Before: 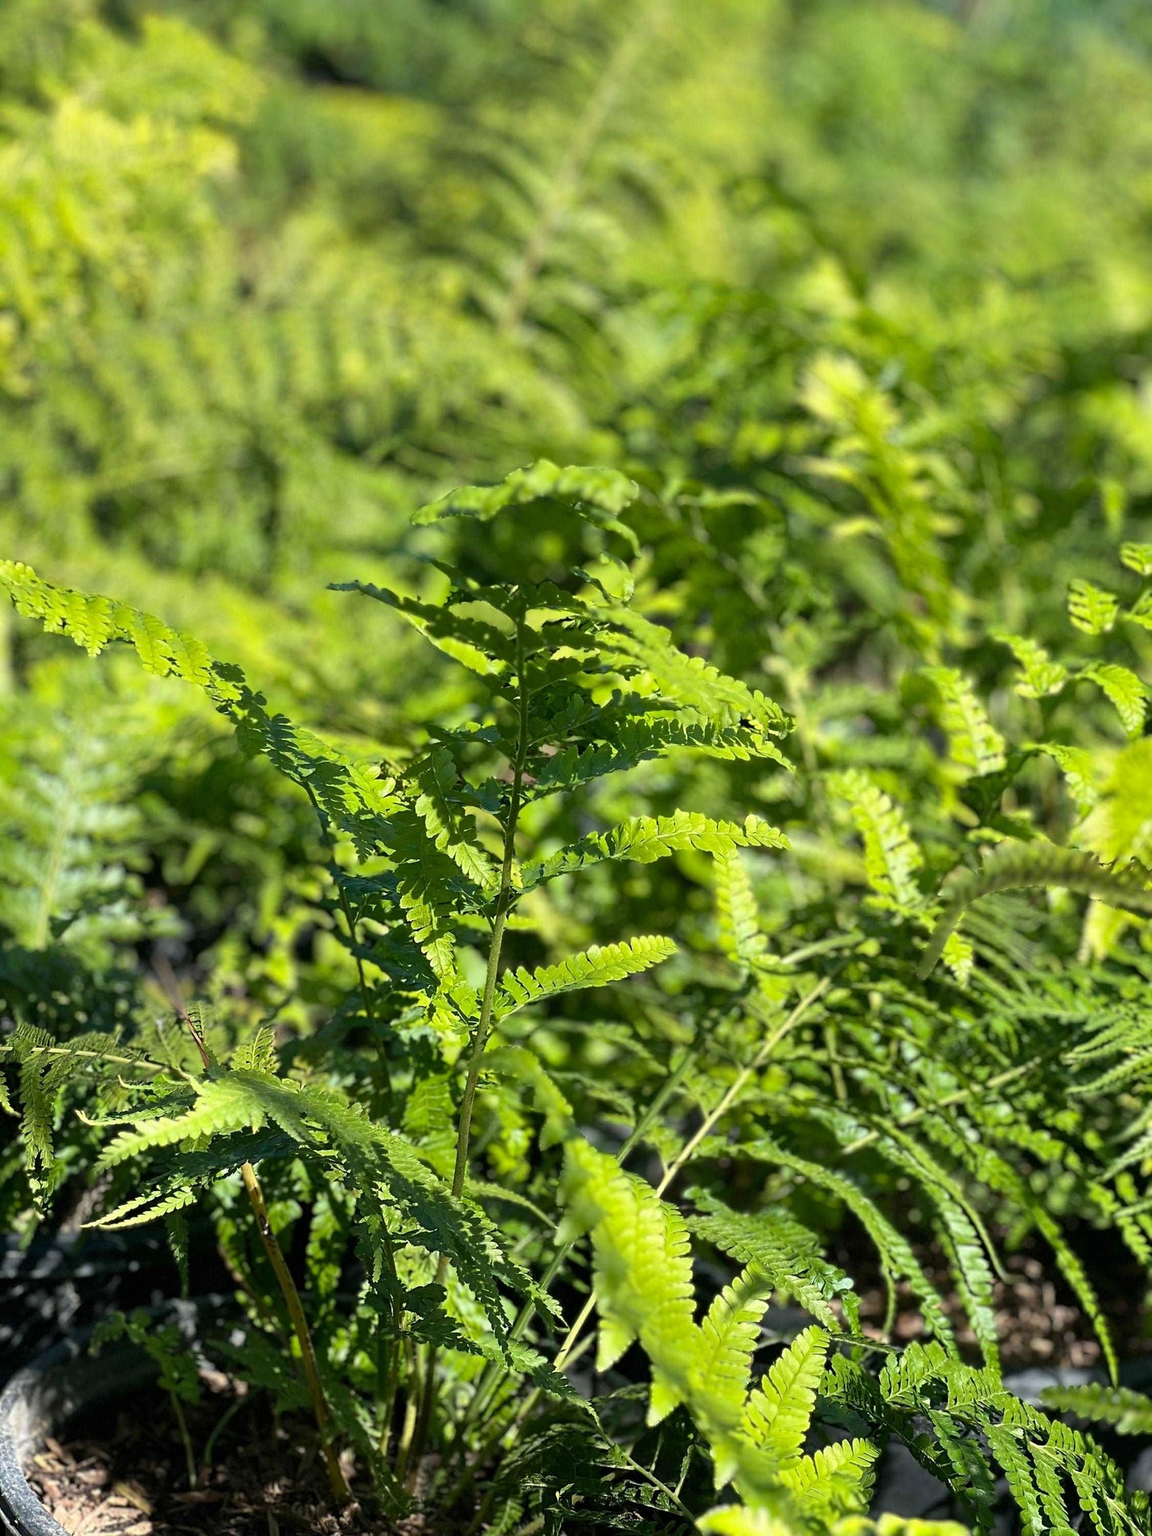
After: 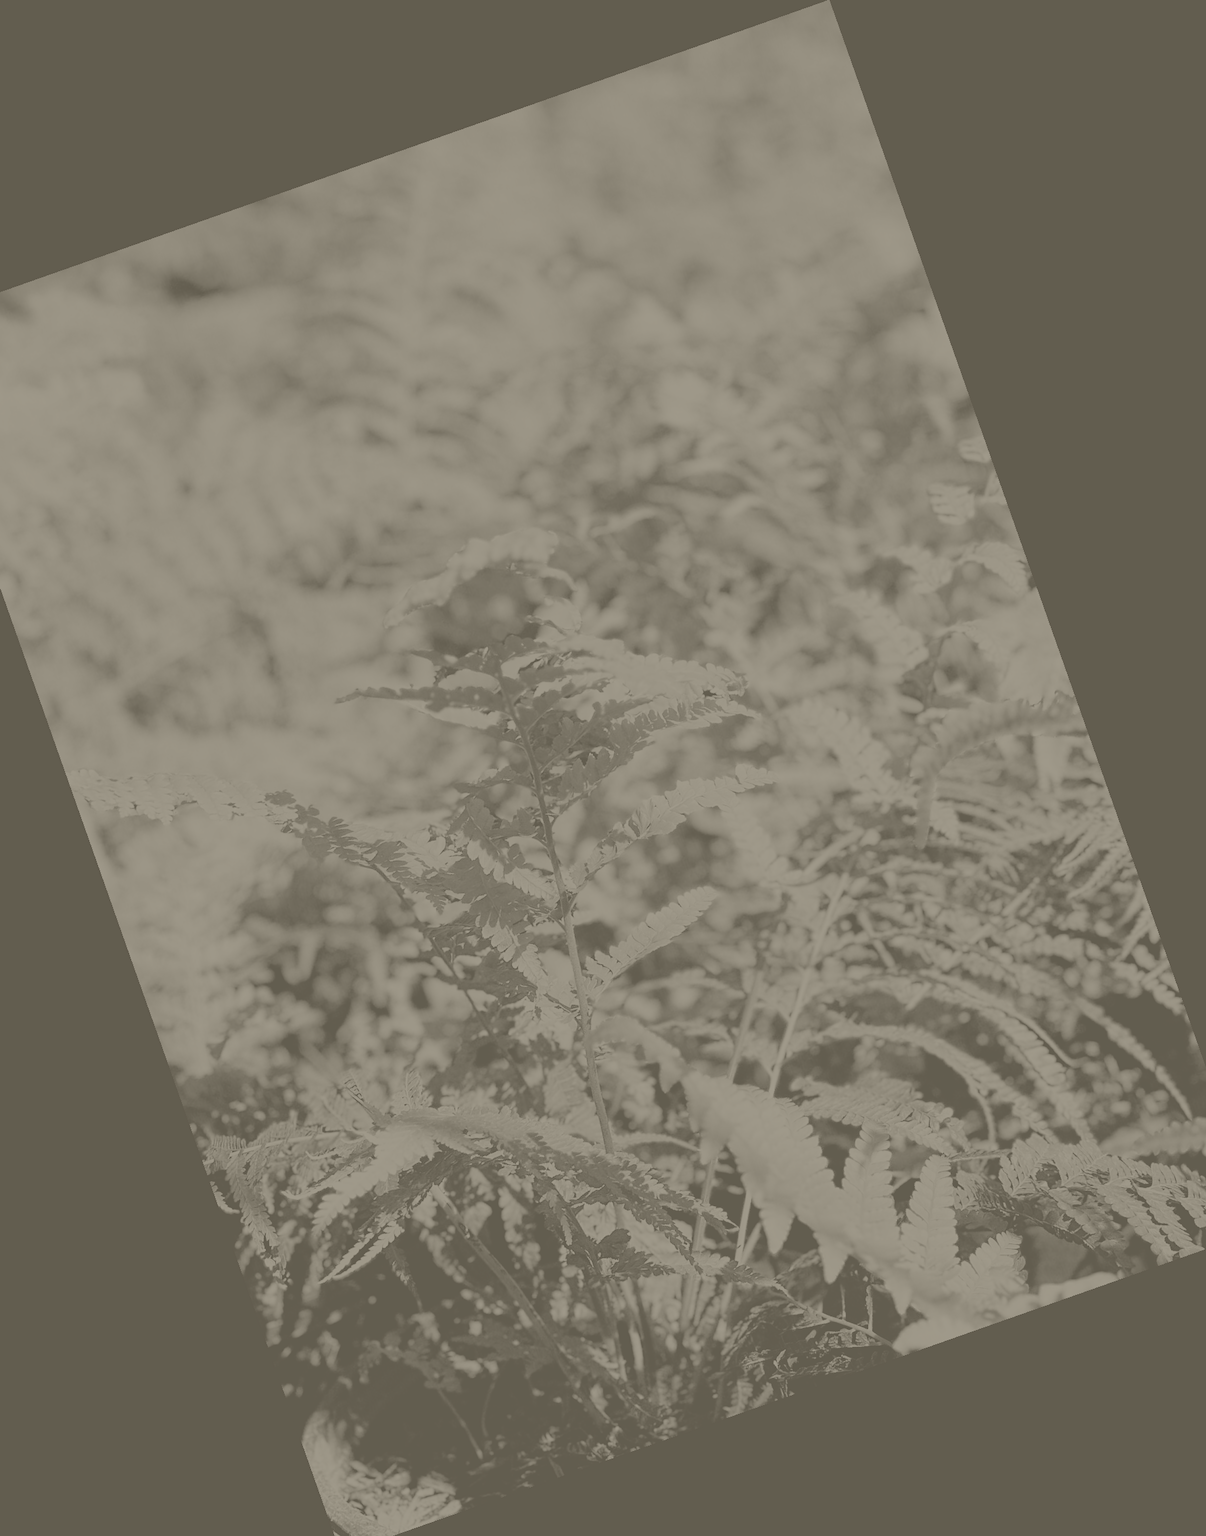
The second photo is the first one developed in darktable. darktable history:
filmic rgb: black relative exposure -7.15 EV, white relative exposure 5.36 EV, hardness 3.02, color science v6 (2022)
crop and rotate: angle 19.43°, left 6.812%, right 4.125%, bottom 1.087%
colorize: hue 41.44°, saturation 22%, source mix 60%, lightness 10.61%
contrast brightness saturation: contrast -0.32, brightness 0.75, saturation -0.78
velvia: strength 15%
